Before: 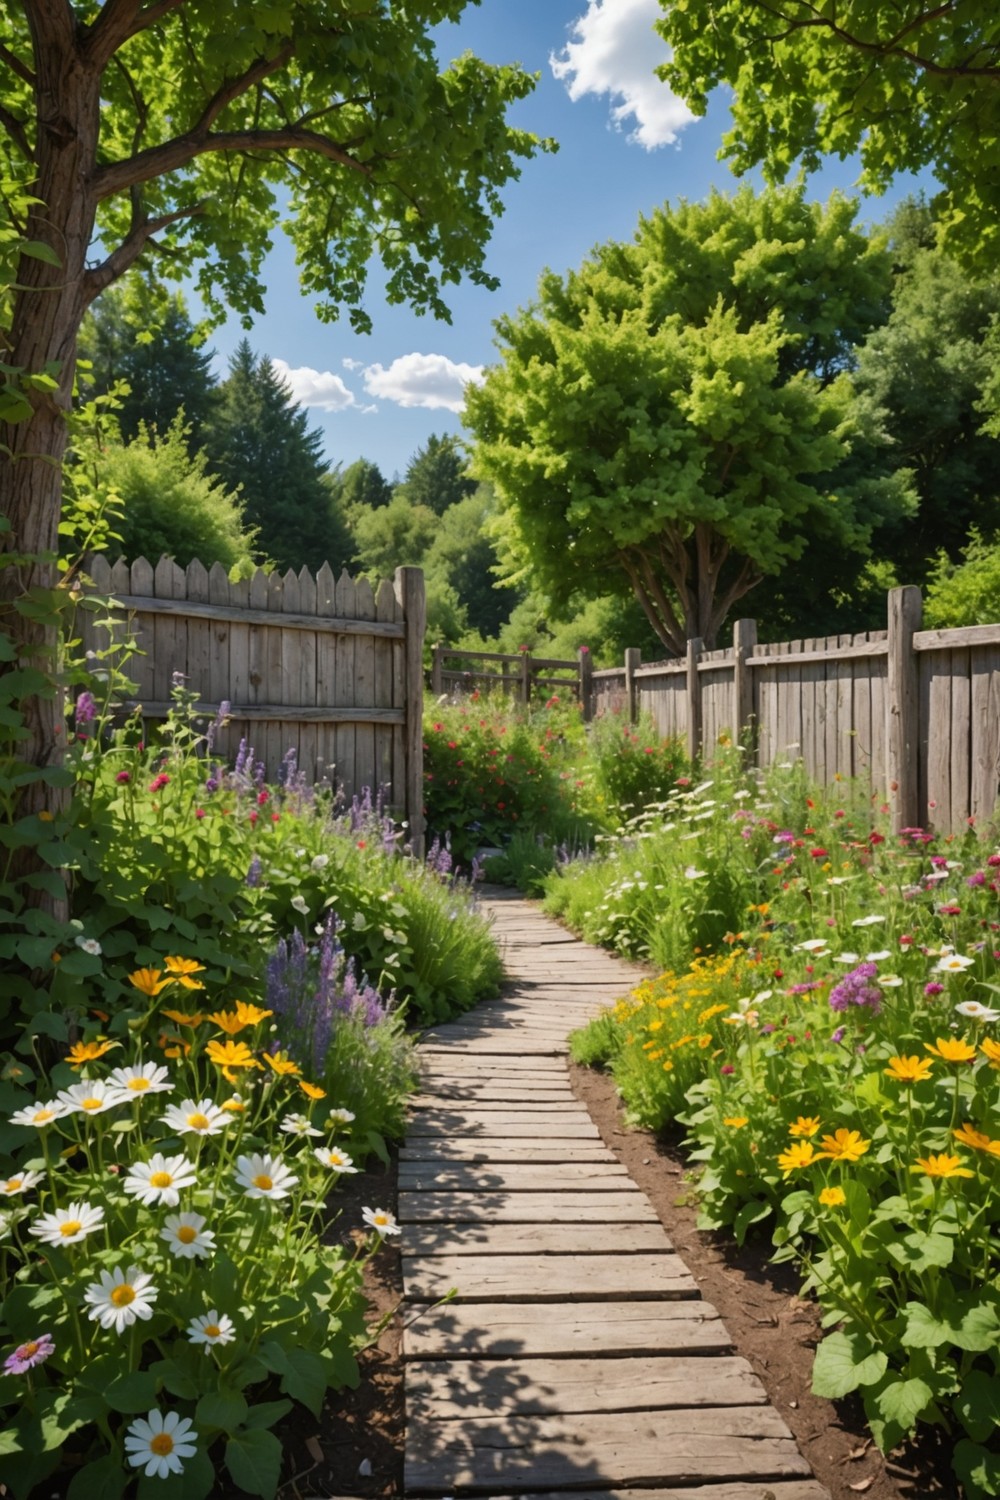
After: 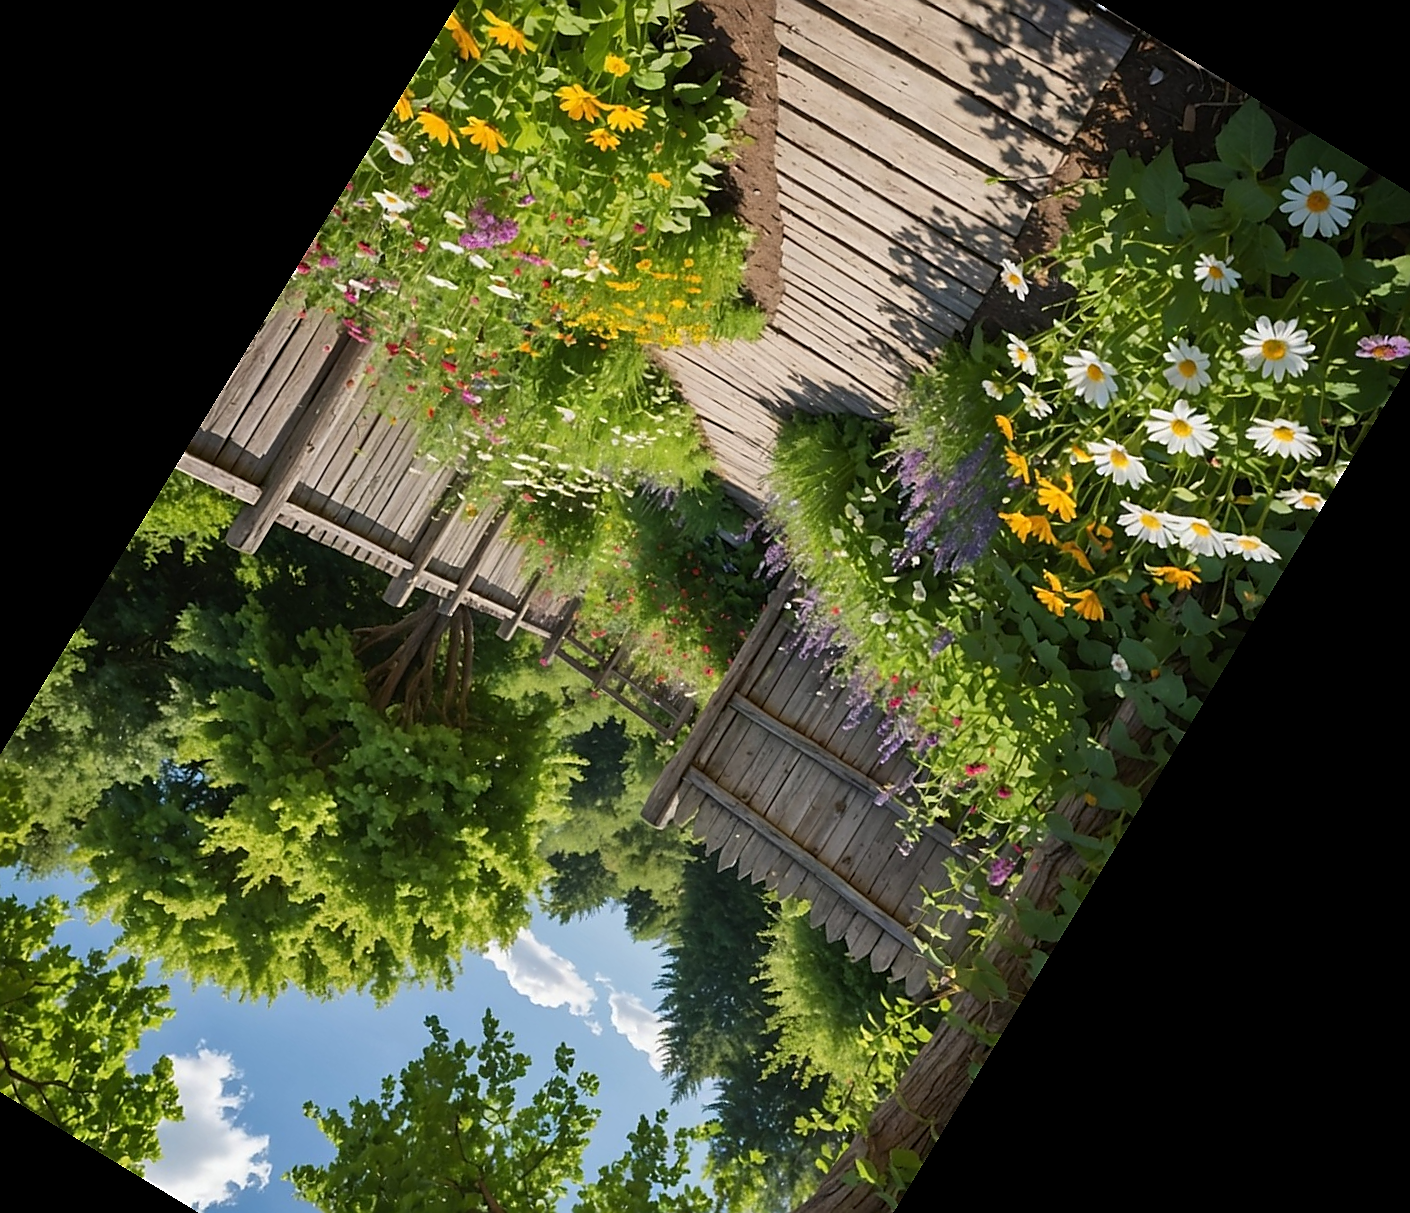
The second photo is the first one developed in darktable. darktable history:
crop and rotate: angle 148.68°, left 9.111%, top 15.603%, right 4.588%, bottom 17.041%
sharpen: radius 1.4, amount 1.25, threshold 0.7
